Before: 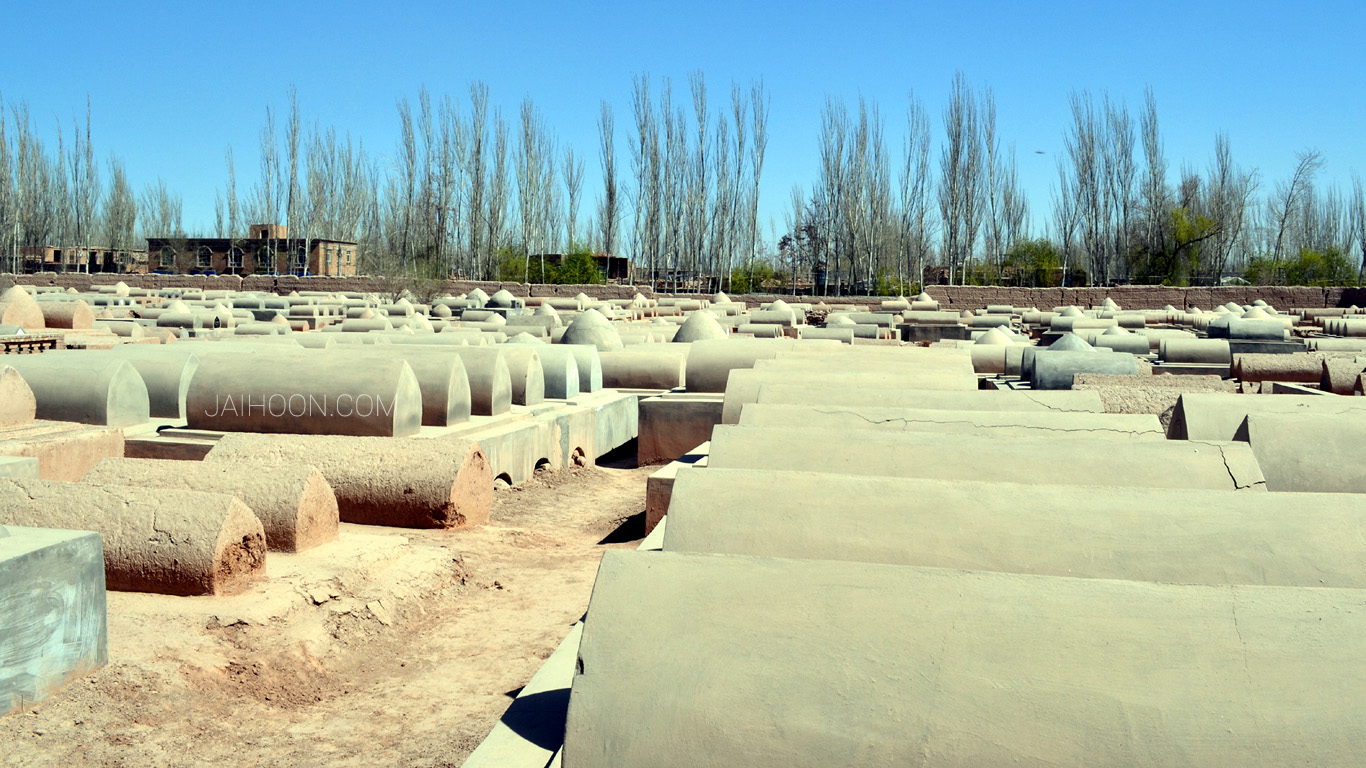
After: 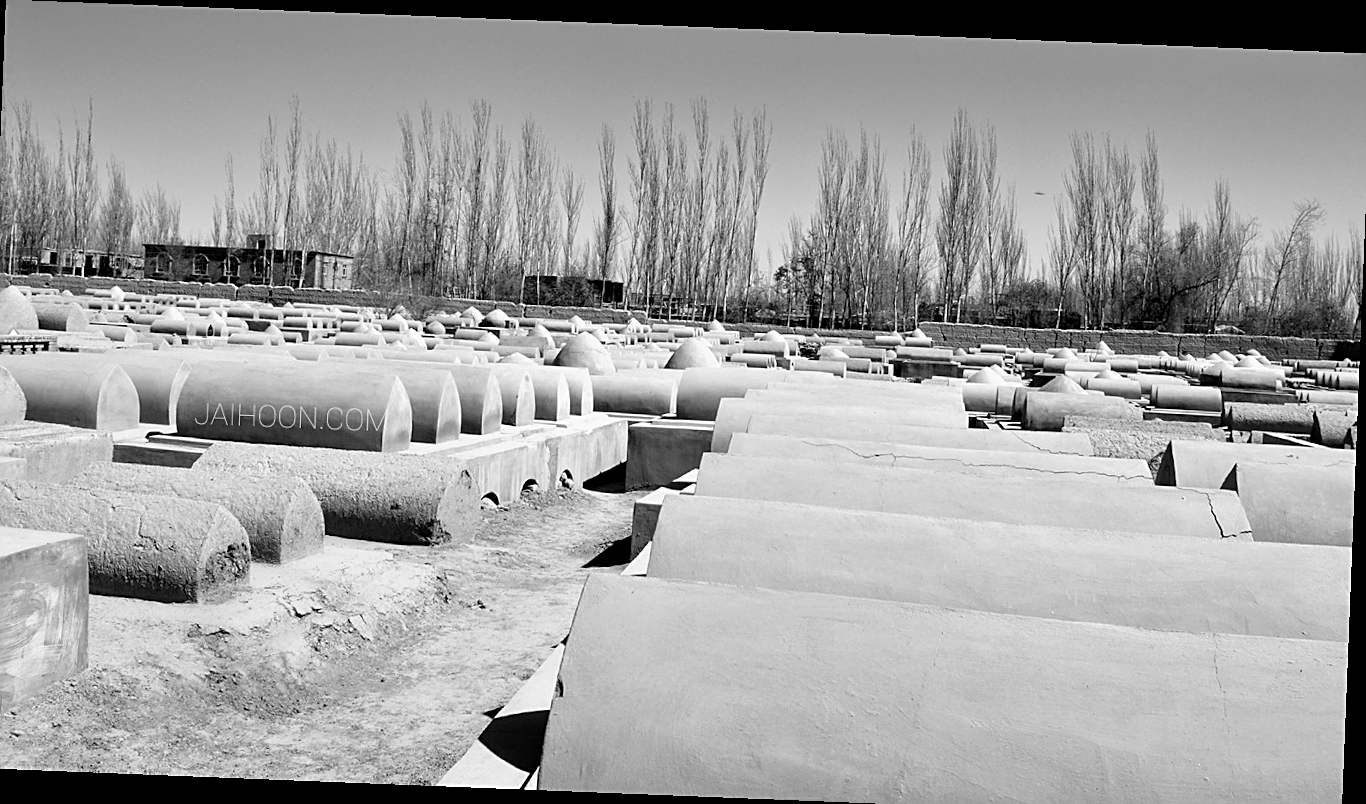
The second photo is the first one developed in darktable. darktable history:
sharpen: on, module defaults
crop: left 1.743%, right 0.268%, bottom 2.011%
monochrome: a -11.7, b 1.62, size 0.5, highlights 0.38
rotate and perspective: rotation 2.27°, automatic cropping off
